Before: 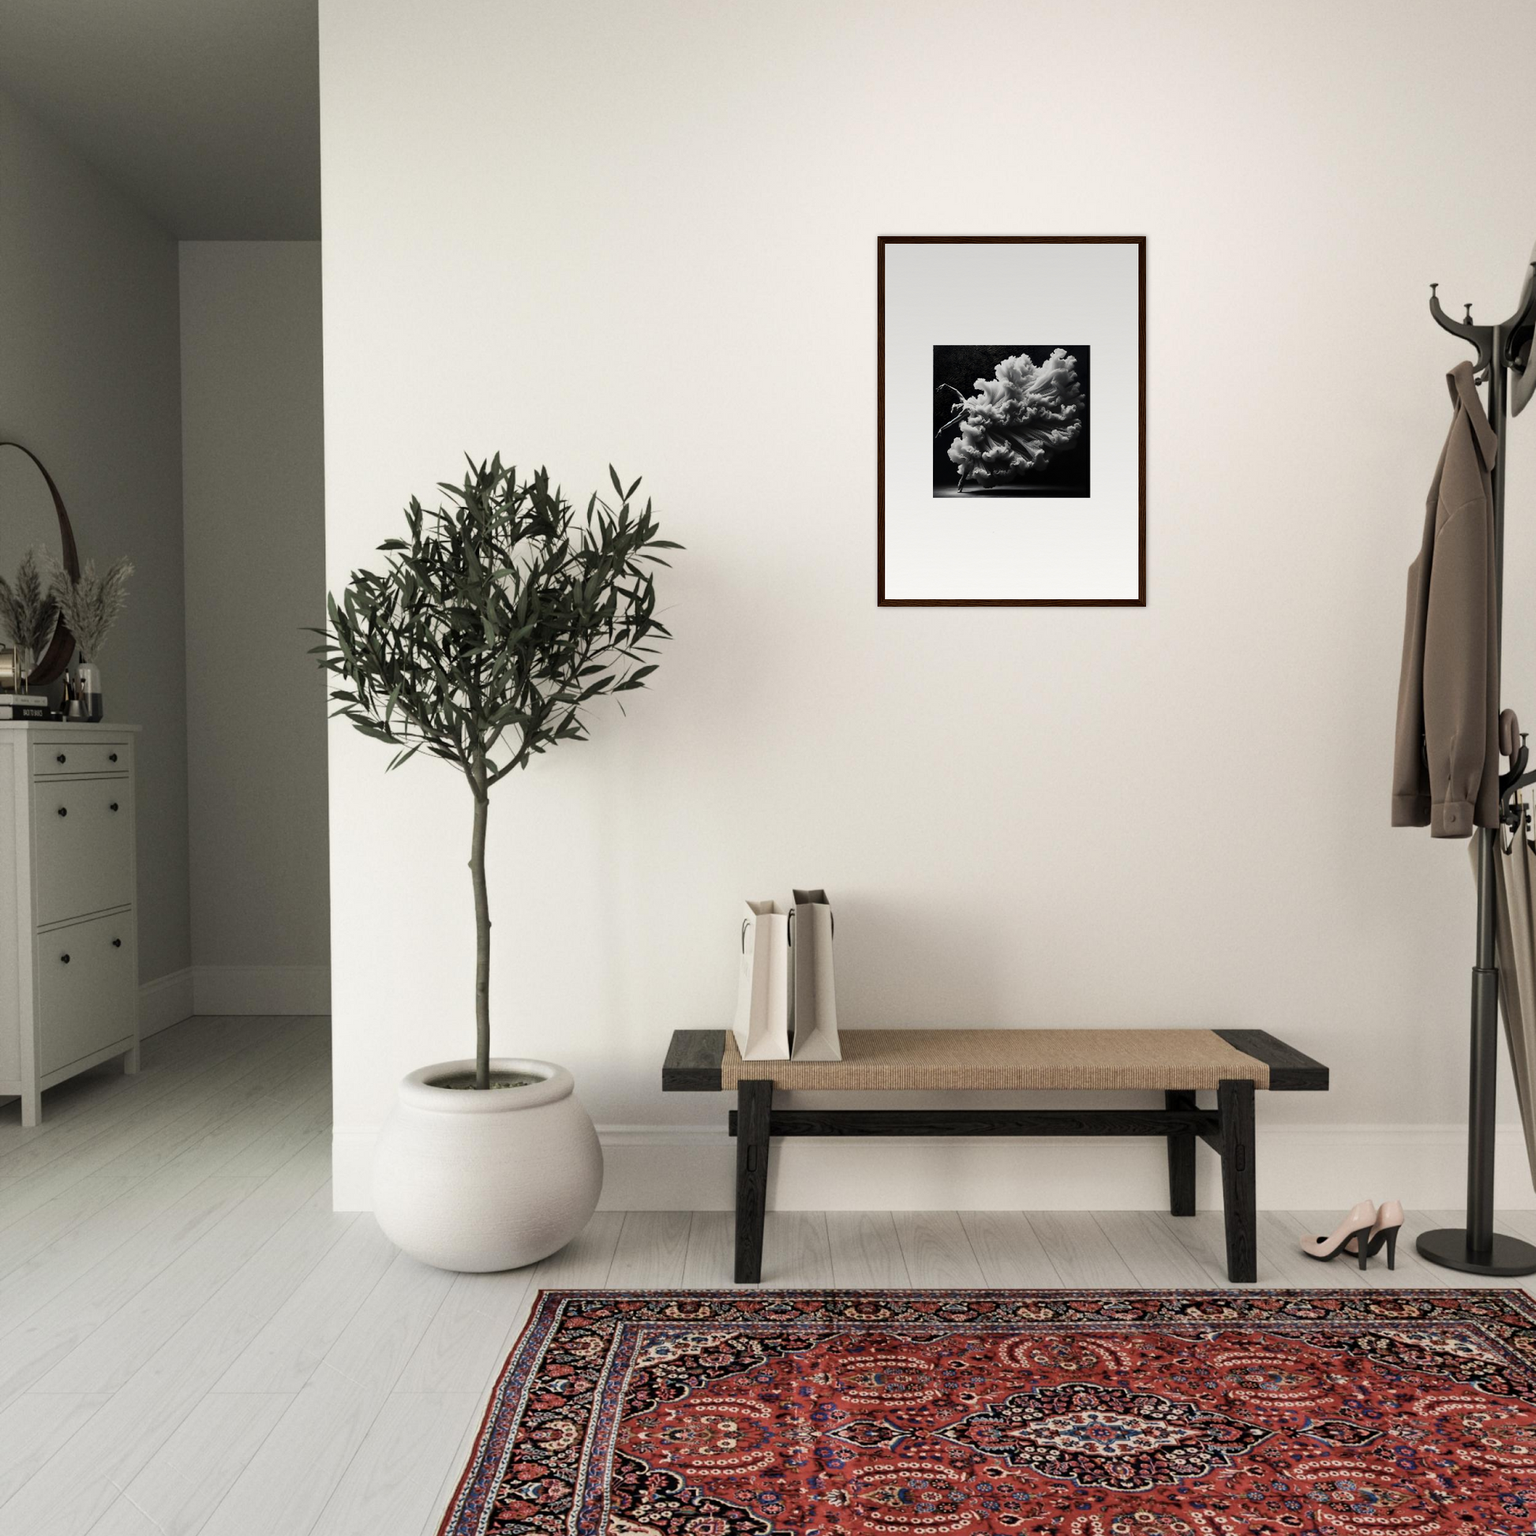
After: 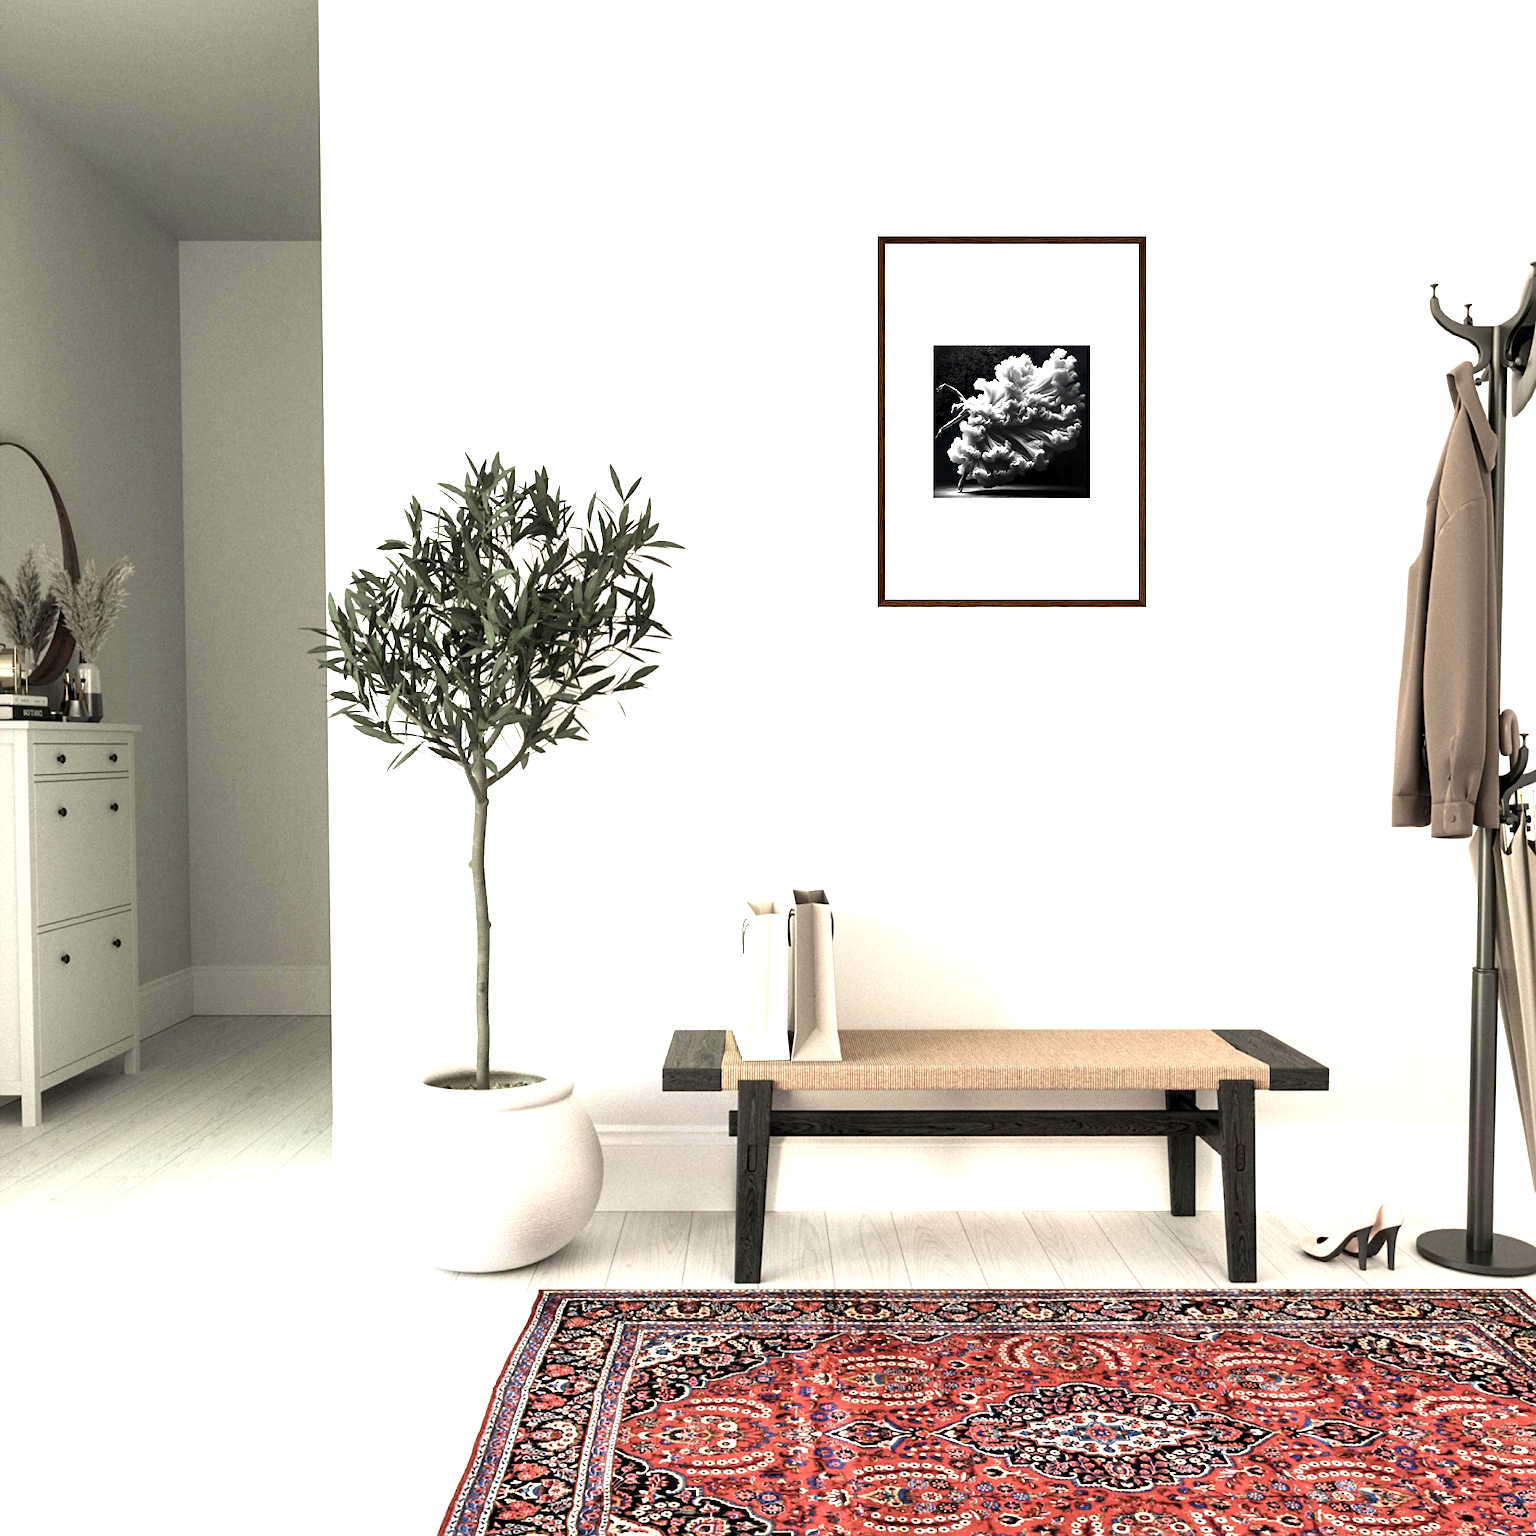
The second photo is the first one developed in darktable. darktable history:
exposure: black level correction 0.001, exposure 1.398 EV, compensate exposure bias true, compensate highlight preservation false
sharpen: amount 0.2
